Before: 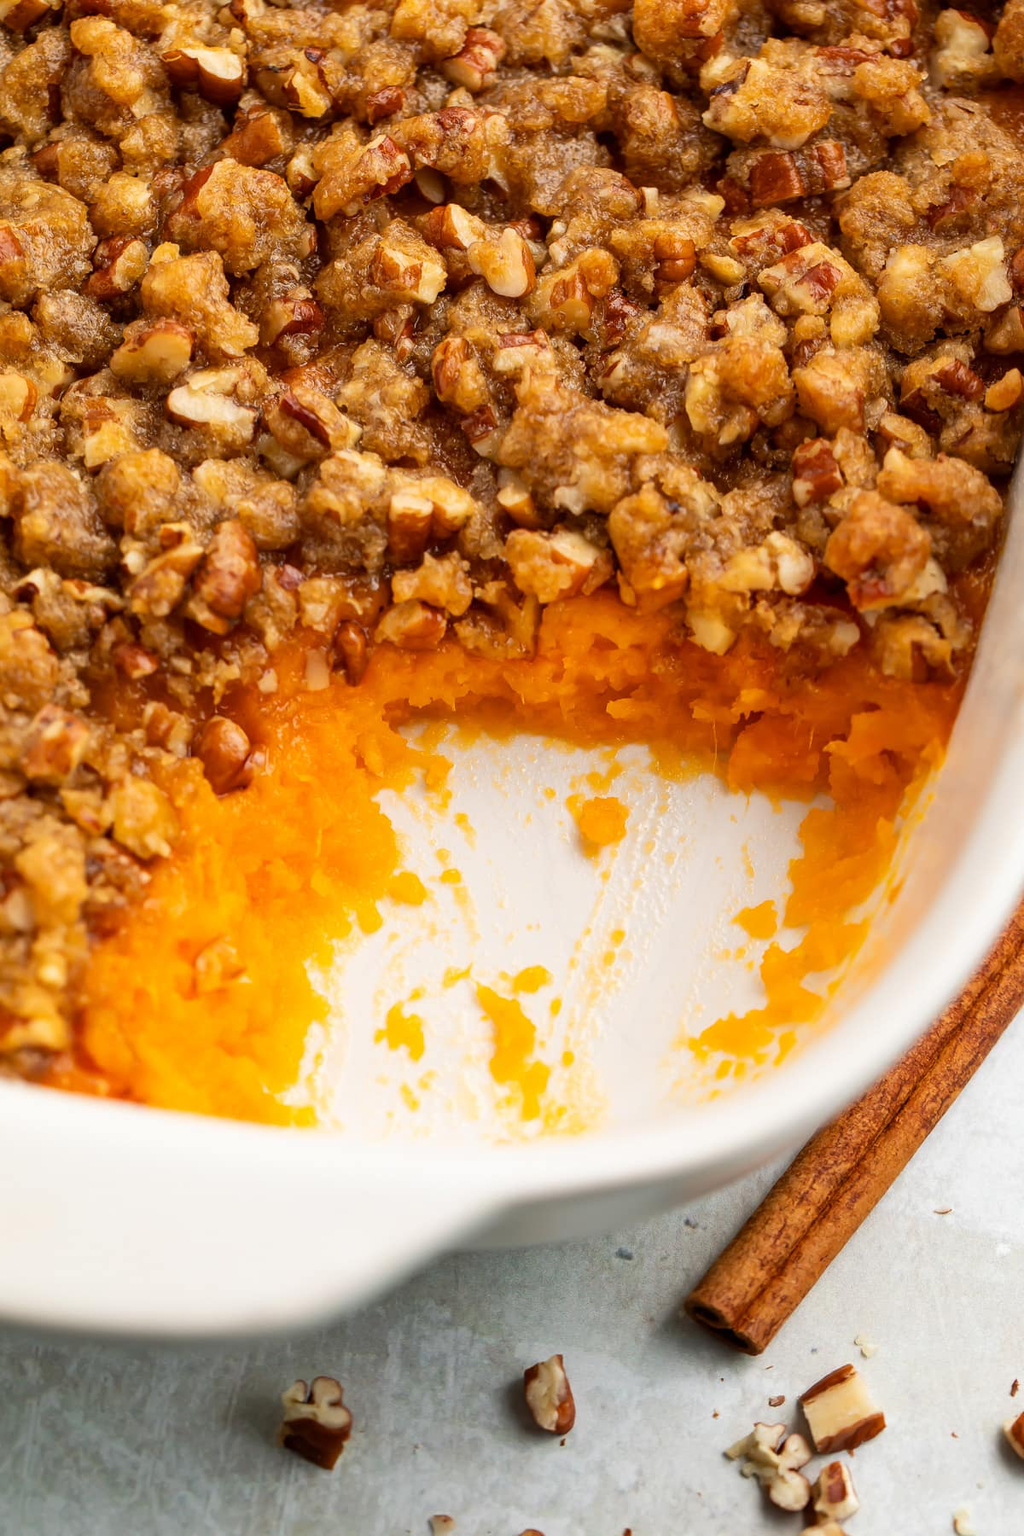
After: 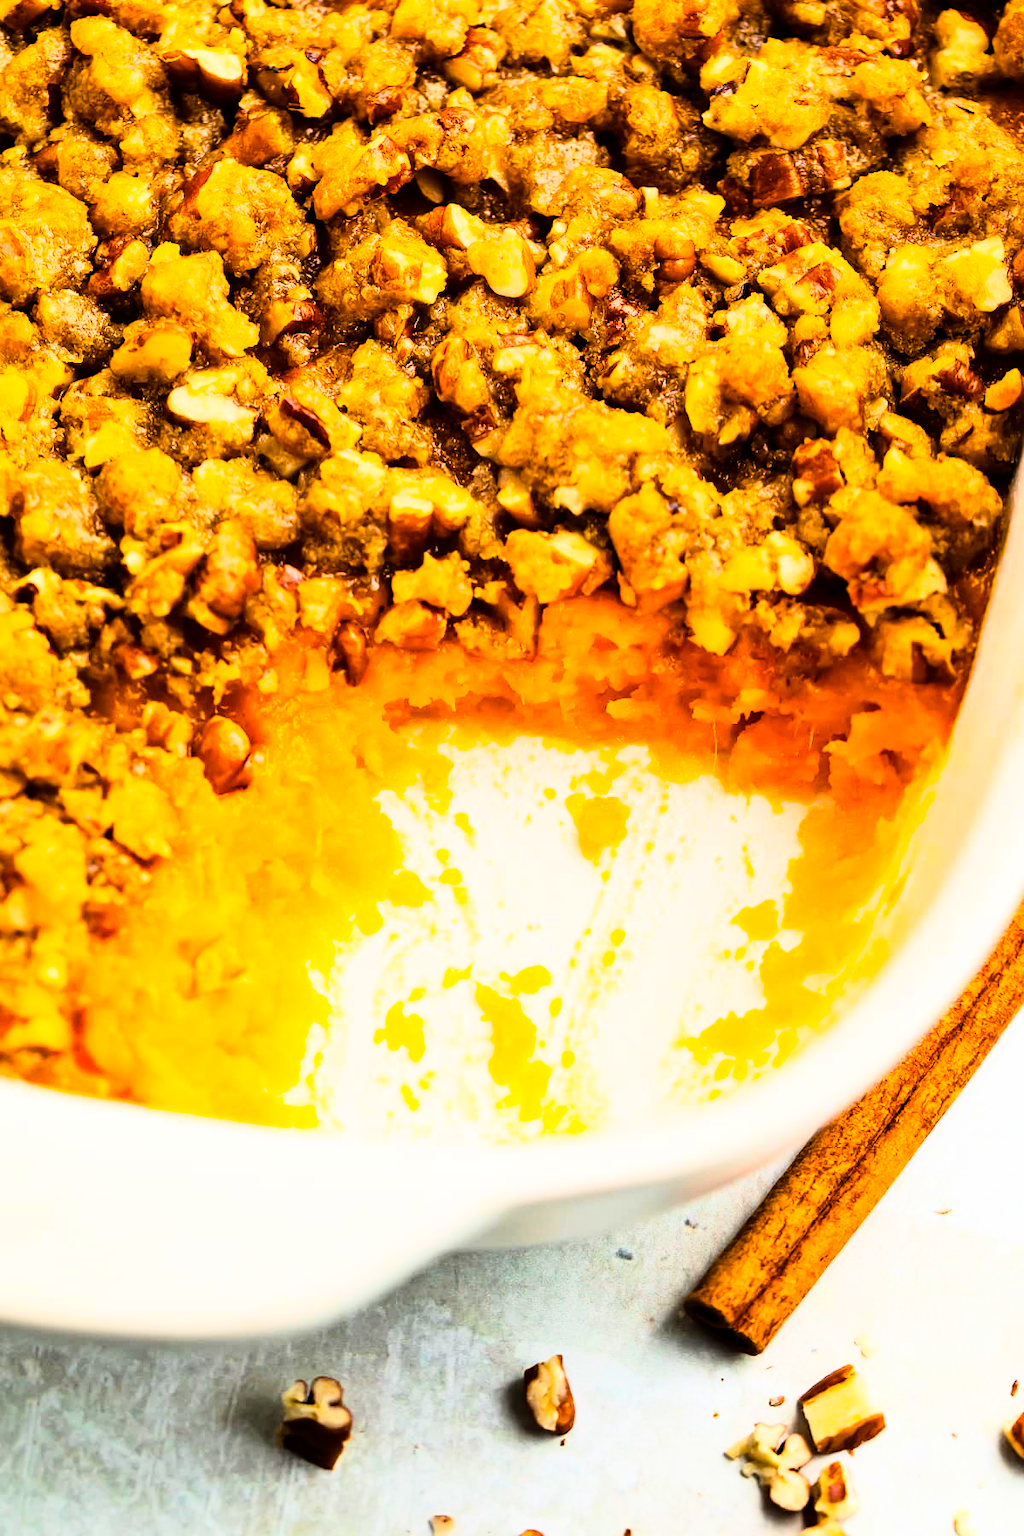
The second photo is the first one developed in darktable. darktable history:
rgb curve: curves: ch0 [(0, 0) (0.21, 0.15) (0.24, 0.21) (0.5, 0.75) (0.75, 0.96) (0.89, 0.99) (1, 1)]; ch1 [(0, 0.02) (0.21, 0.13) (0.25, 0.2) (0.5, 0.67) (0.75, 0.9) (0.89, 0.97) (1, 1)]; ch2 [(0, 0.02) (0.21, 0.13) (0.25, 0.2) (0.5, 0.67) (0.75, 0.9) (0.89, 0.97) (1, 1)], compensate middle gray true
color balance rgb: linear chroma grading › global chroma 10%, perceptual saturation grading › global saturation 30%, global vibrance 10%
